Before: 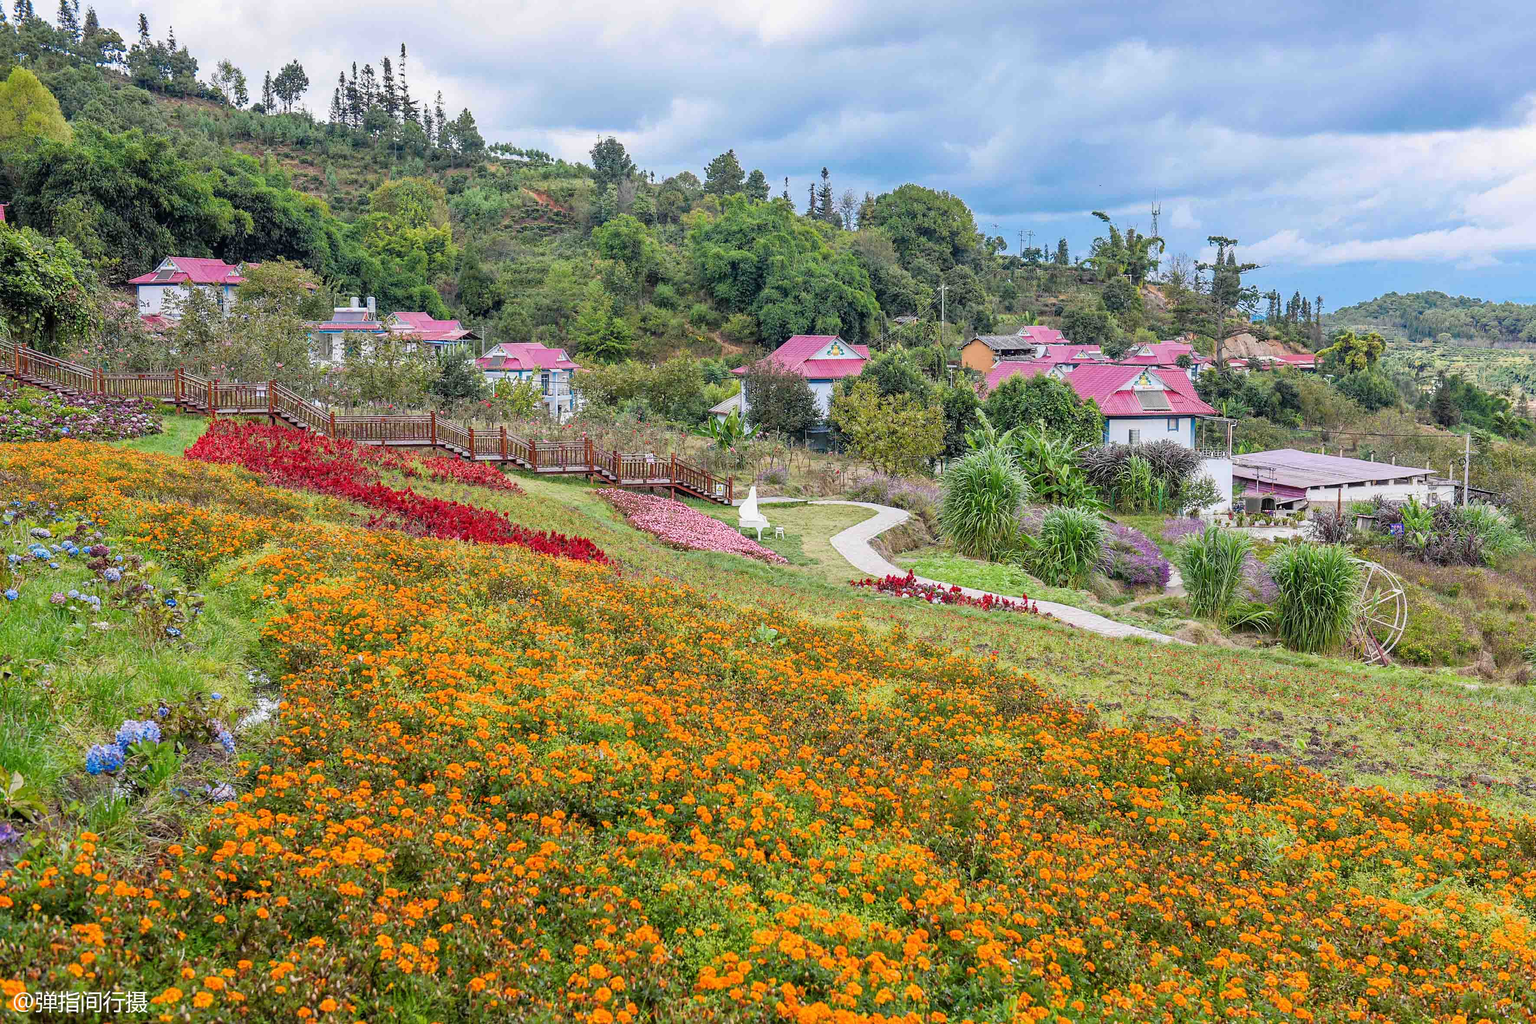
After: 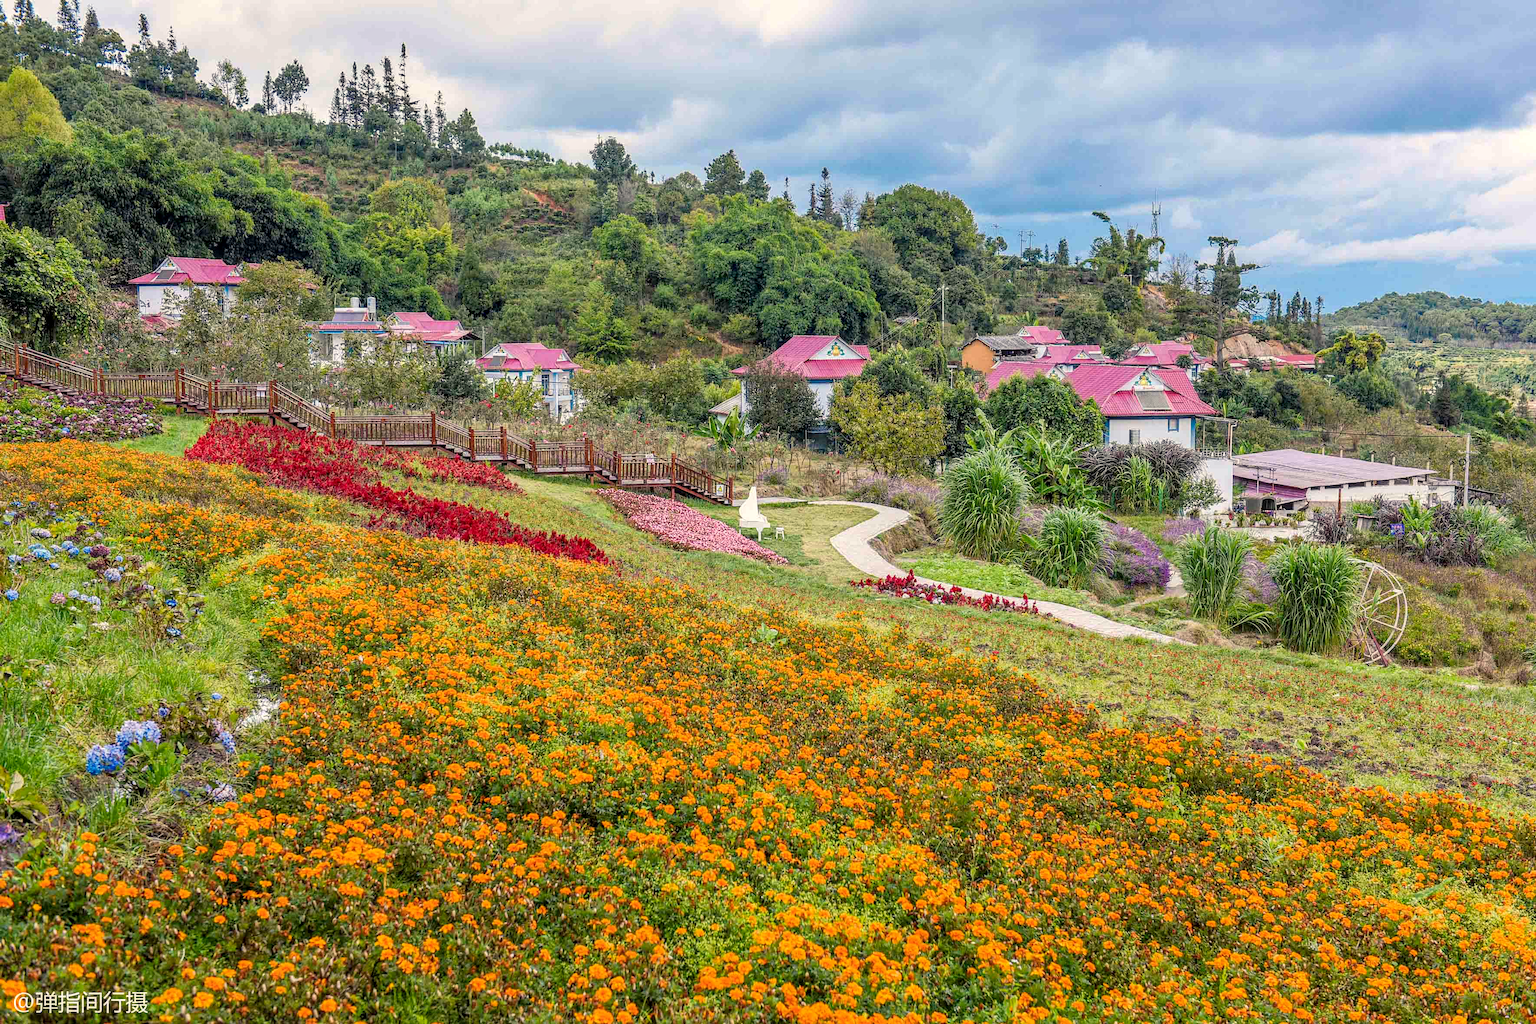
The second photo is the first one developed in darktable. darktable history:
color balance rgb: highlights gain › chroma 3.038%, highlights gain › hue 76.22°, perceptual saturation grading › global saturation 0.004%, global vibrance 20%
local contrast: on, module defaults
